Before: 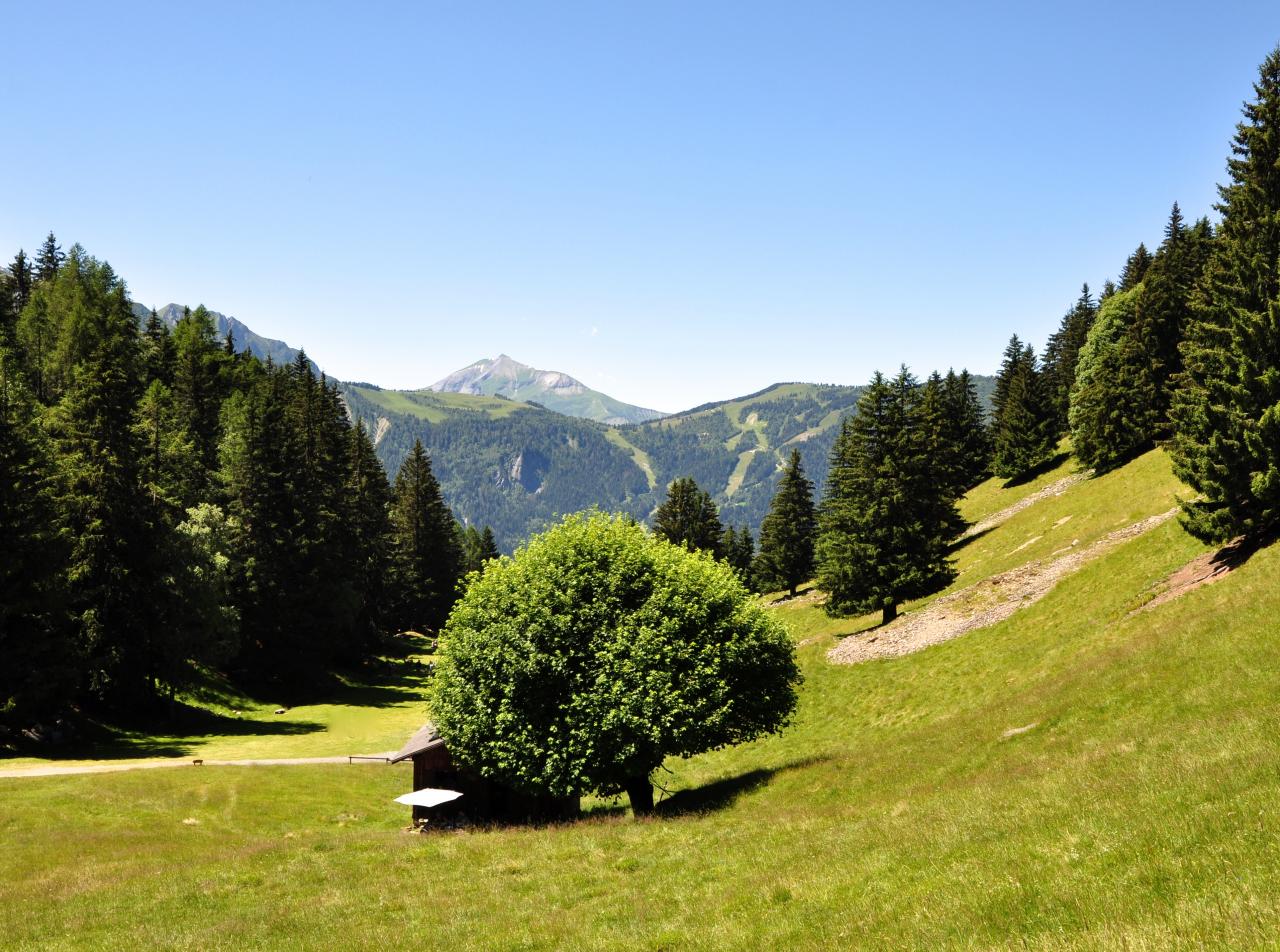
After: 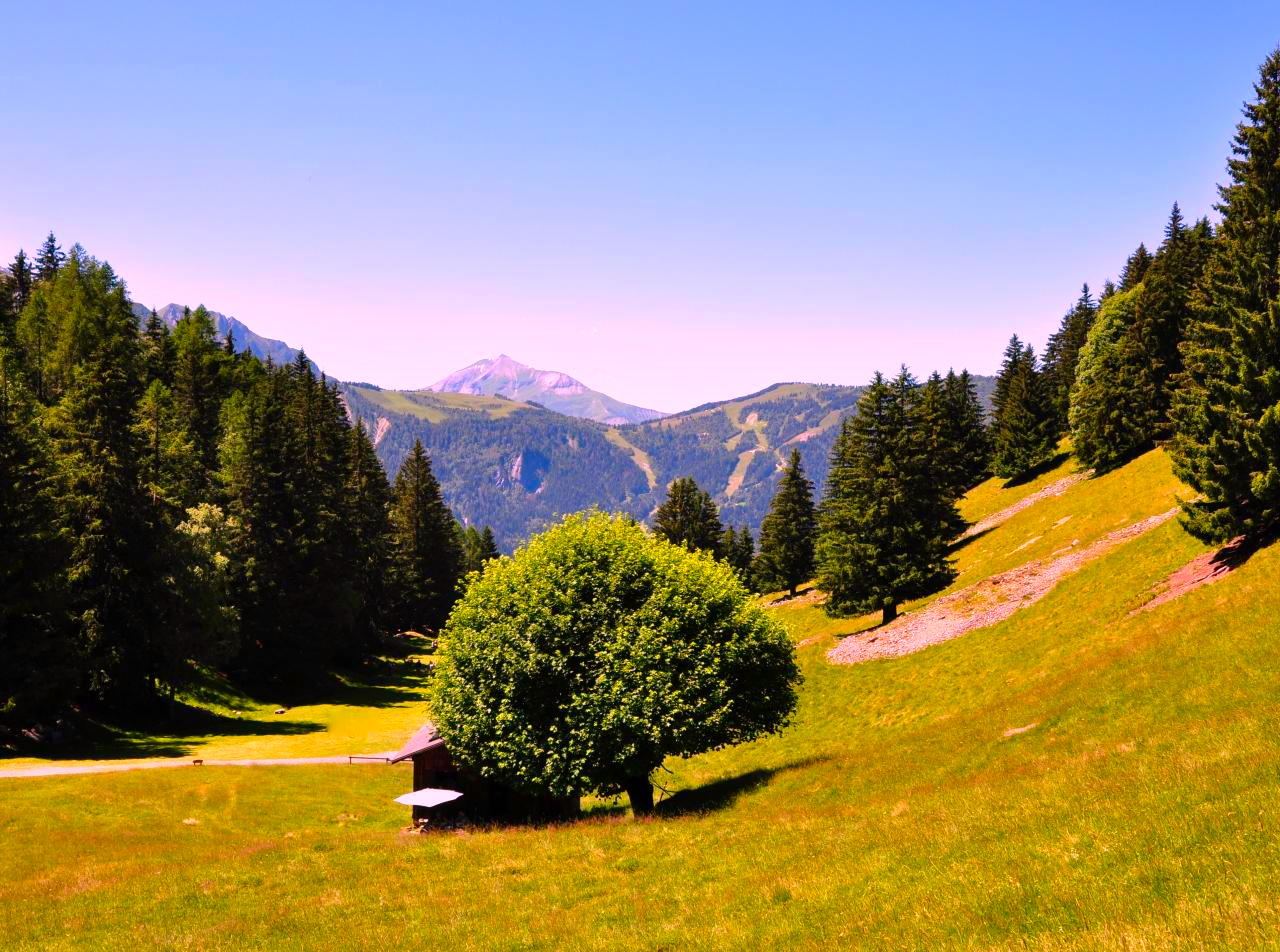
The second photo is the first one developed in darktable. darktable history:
color correction: highlights a* 19.5, highlights b* -11.53, saturation 1.69
white balance: red 1, blue 1
